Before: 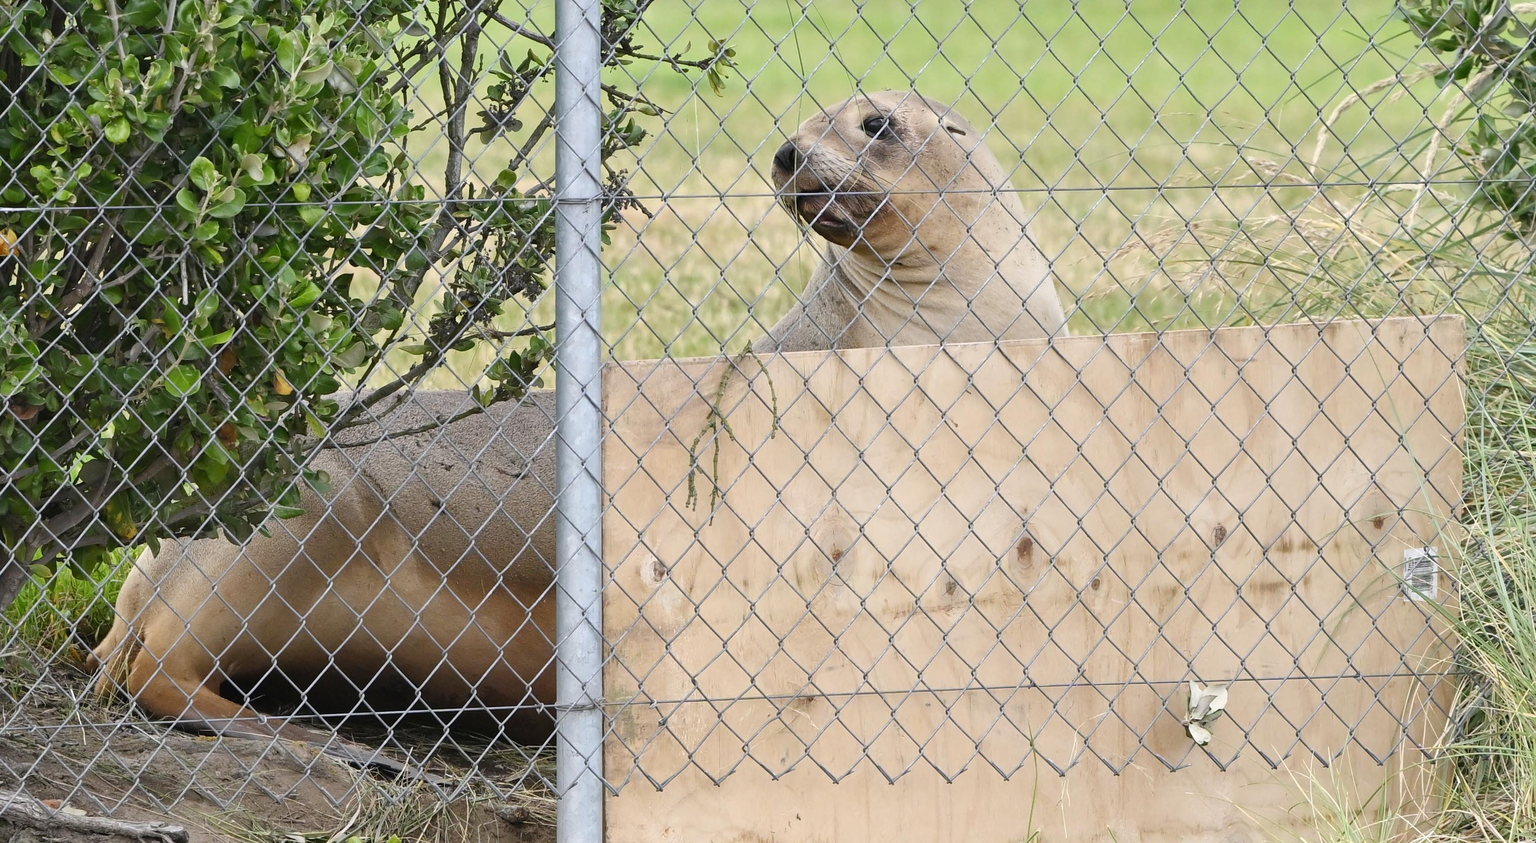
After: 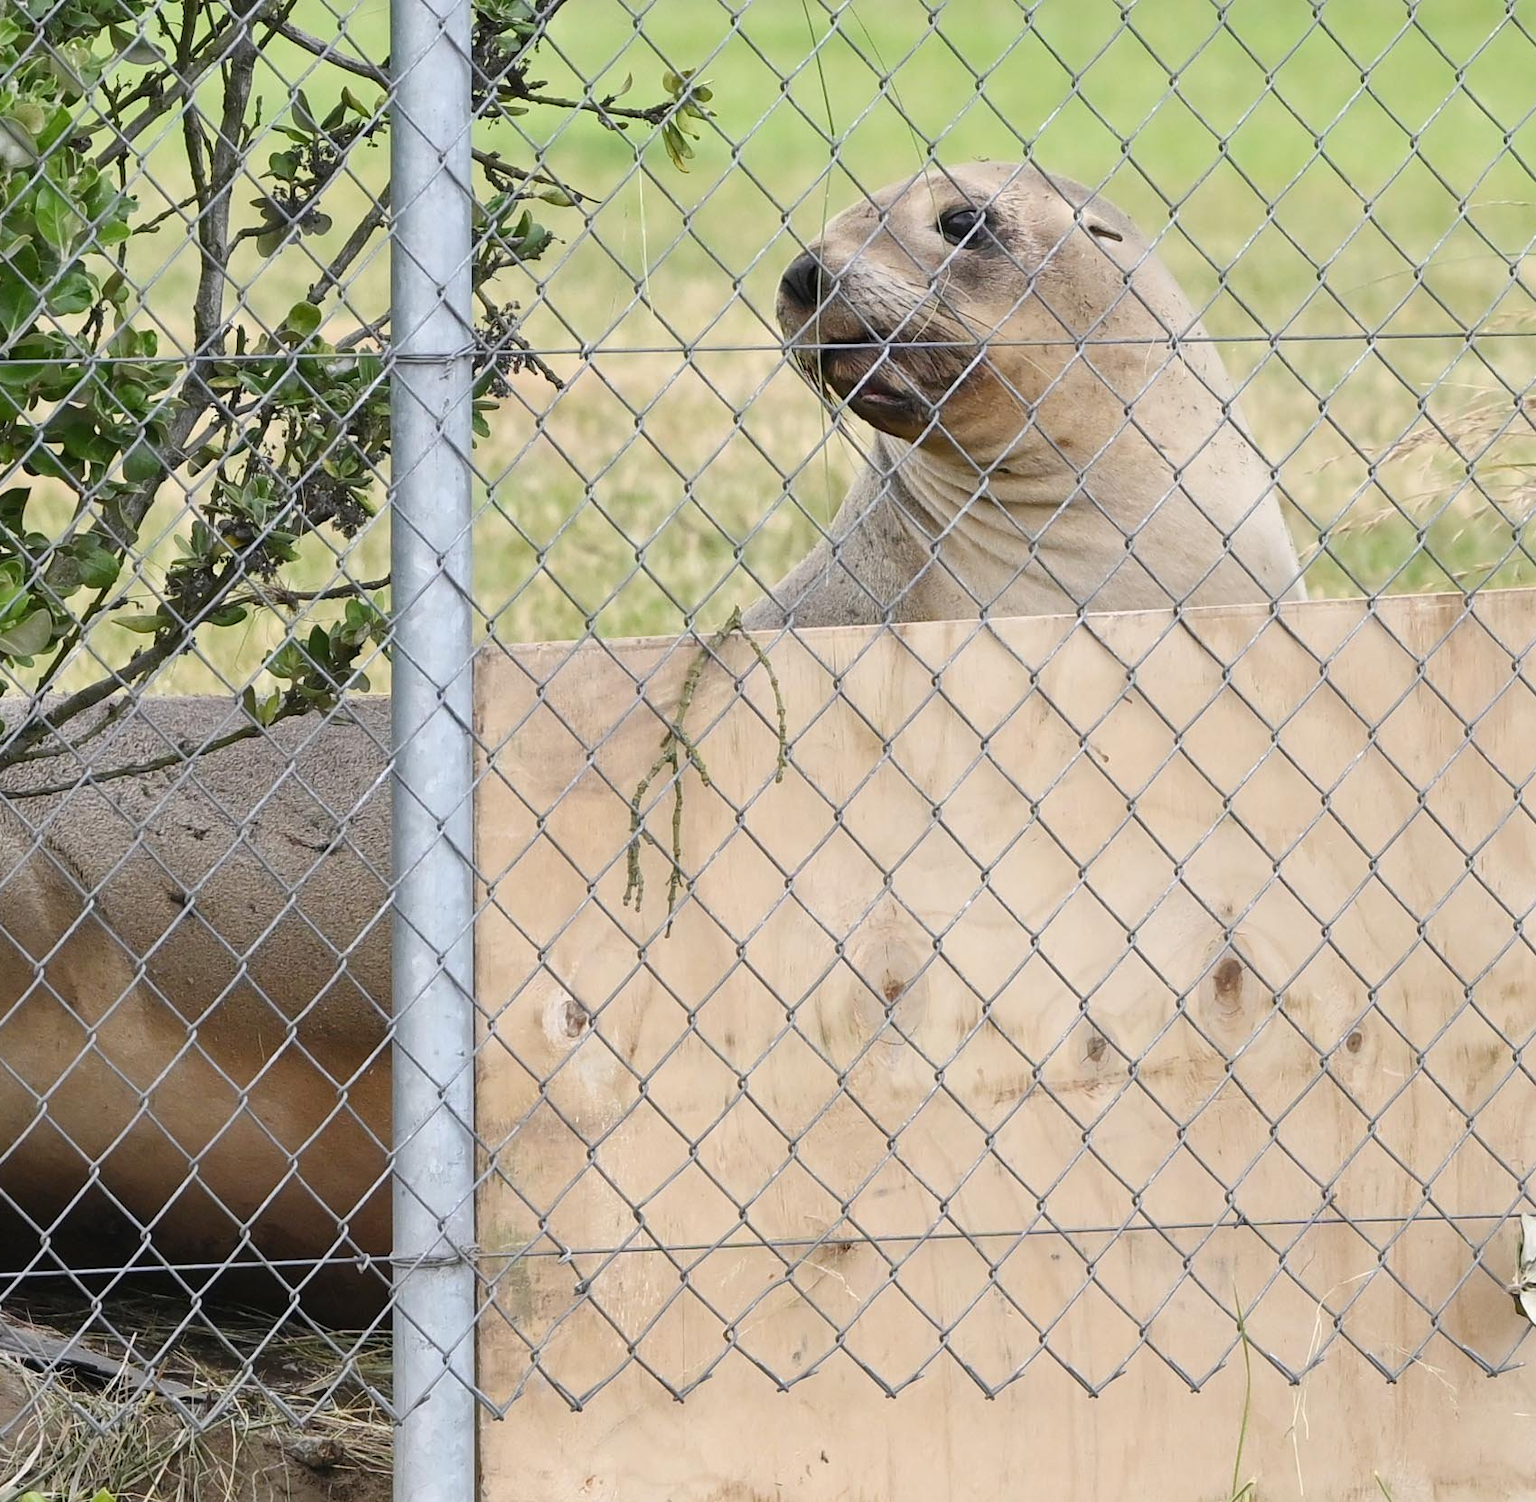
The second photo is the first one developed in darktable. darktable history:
crop: left 21.905%, right 22.02%, bottom 0.011%
